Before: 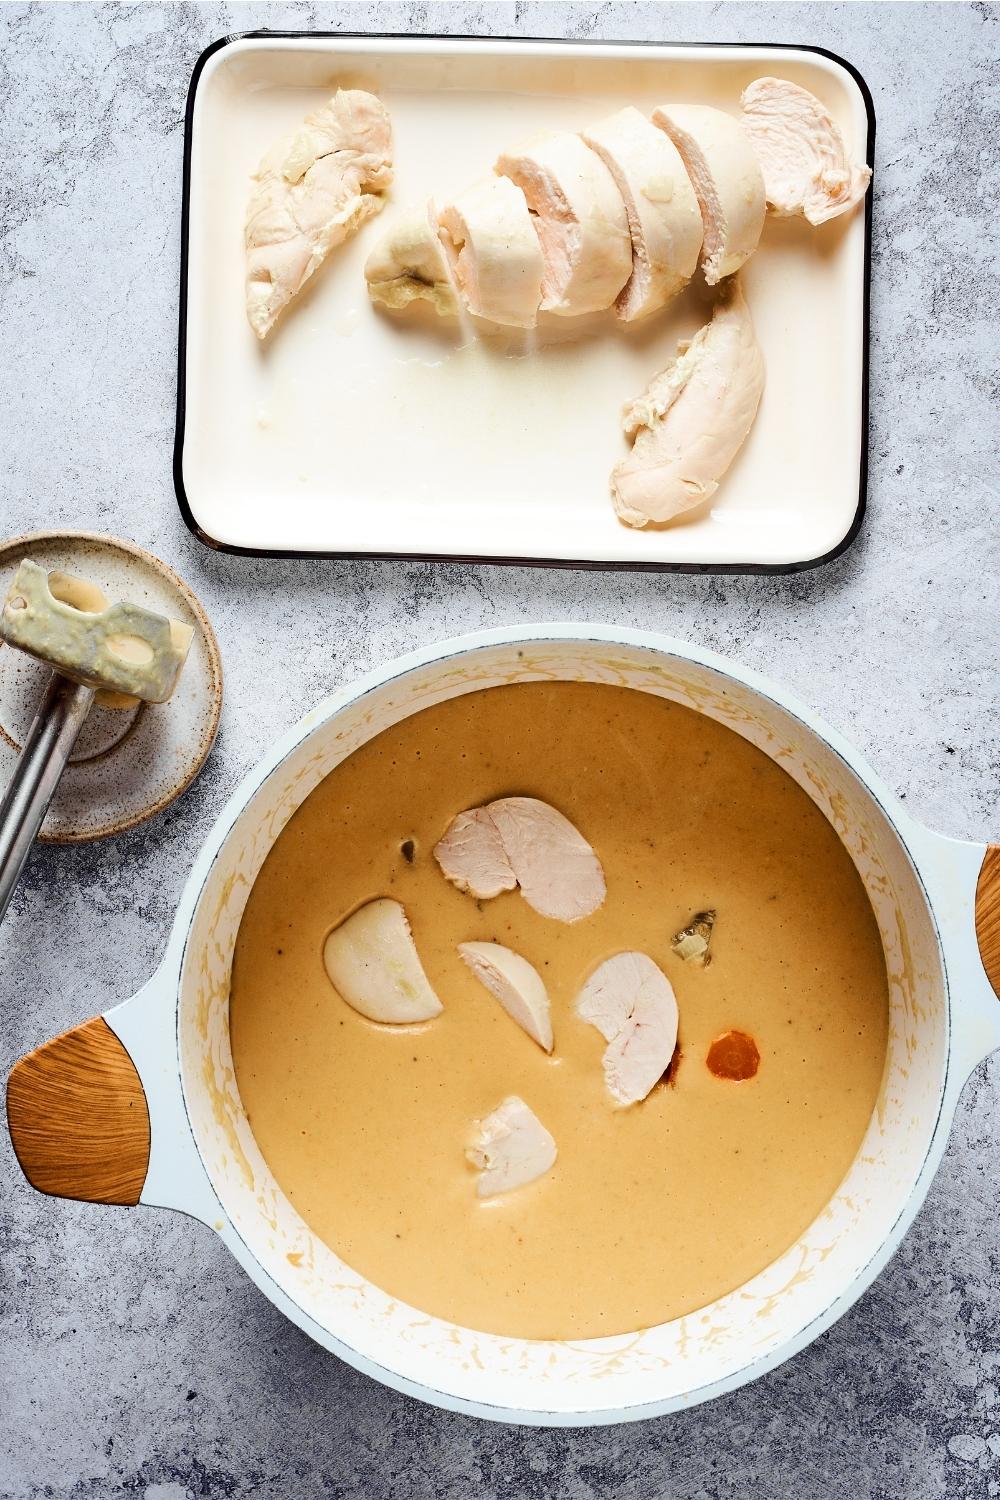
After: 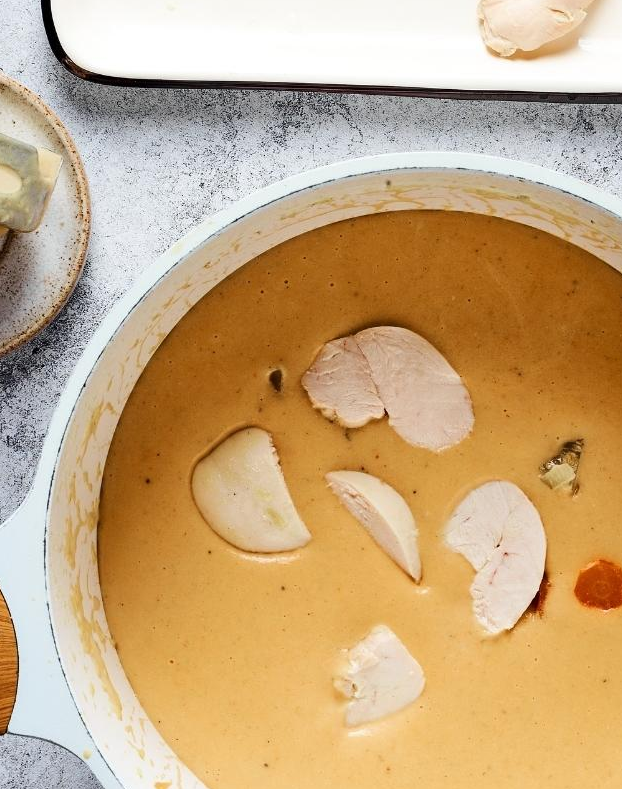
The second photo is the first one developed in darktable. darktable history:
crop: left 13.24%, top 31.465%, right 24.537%, bottom 15.876%
